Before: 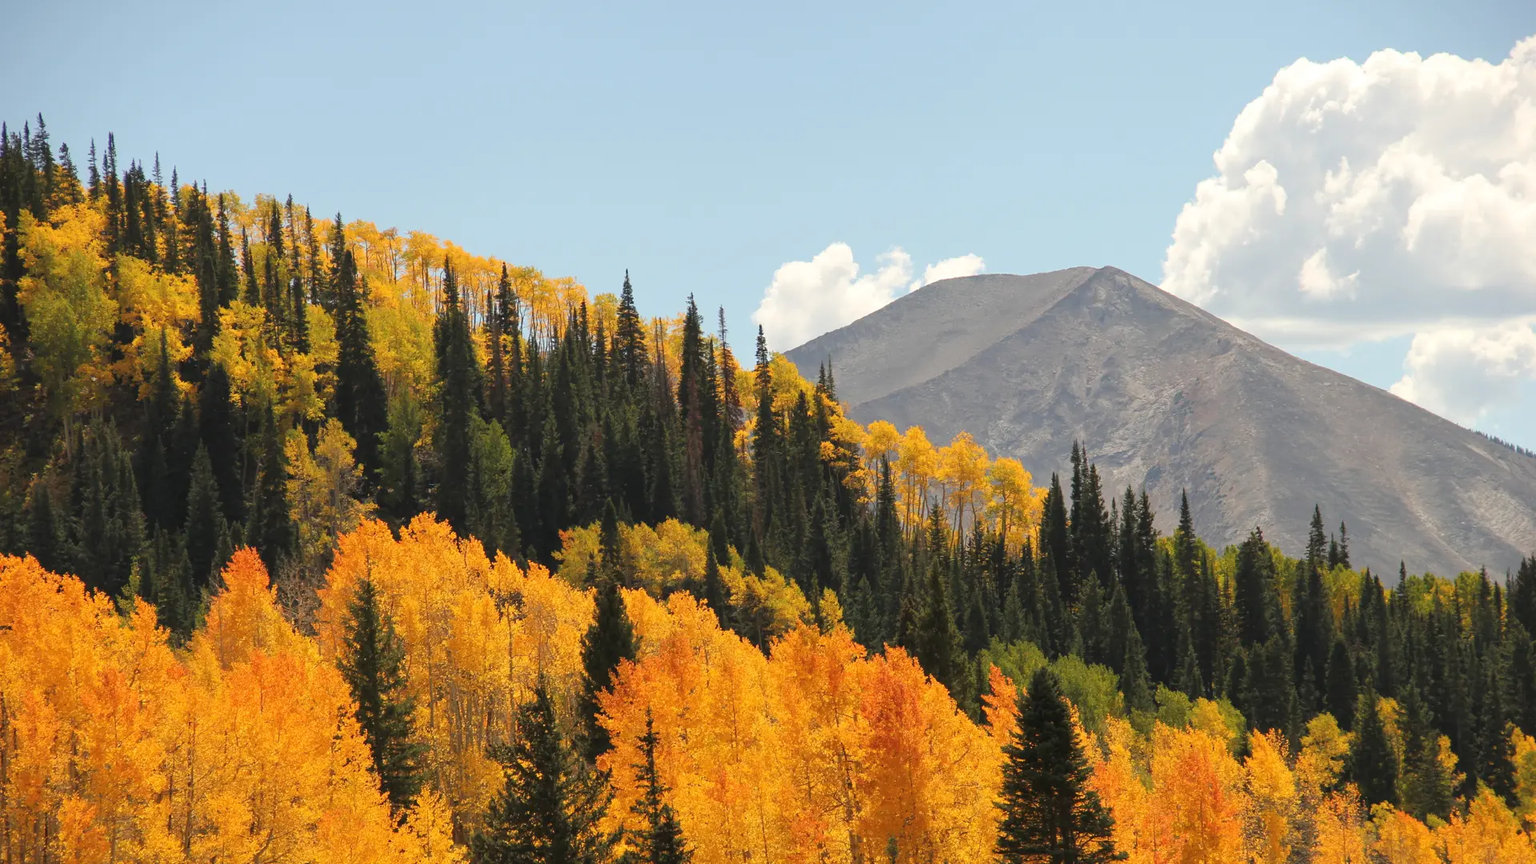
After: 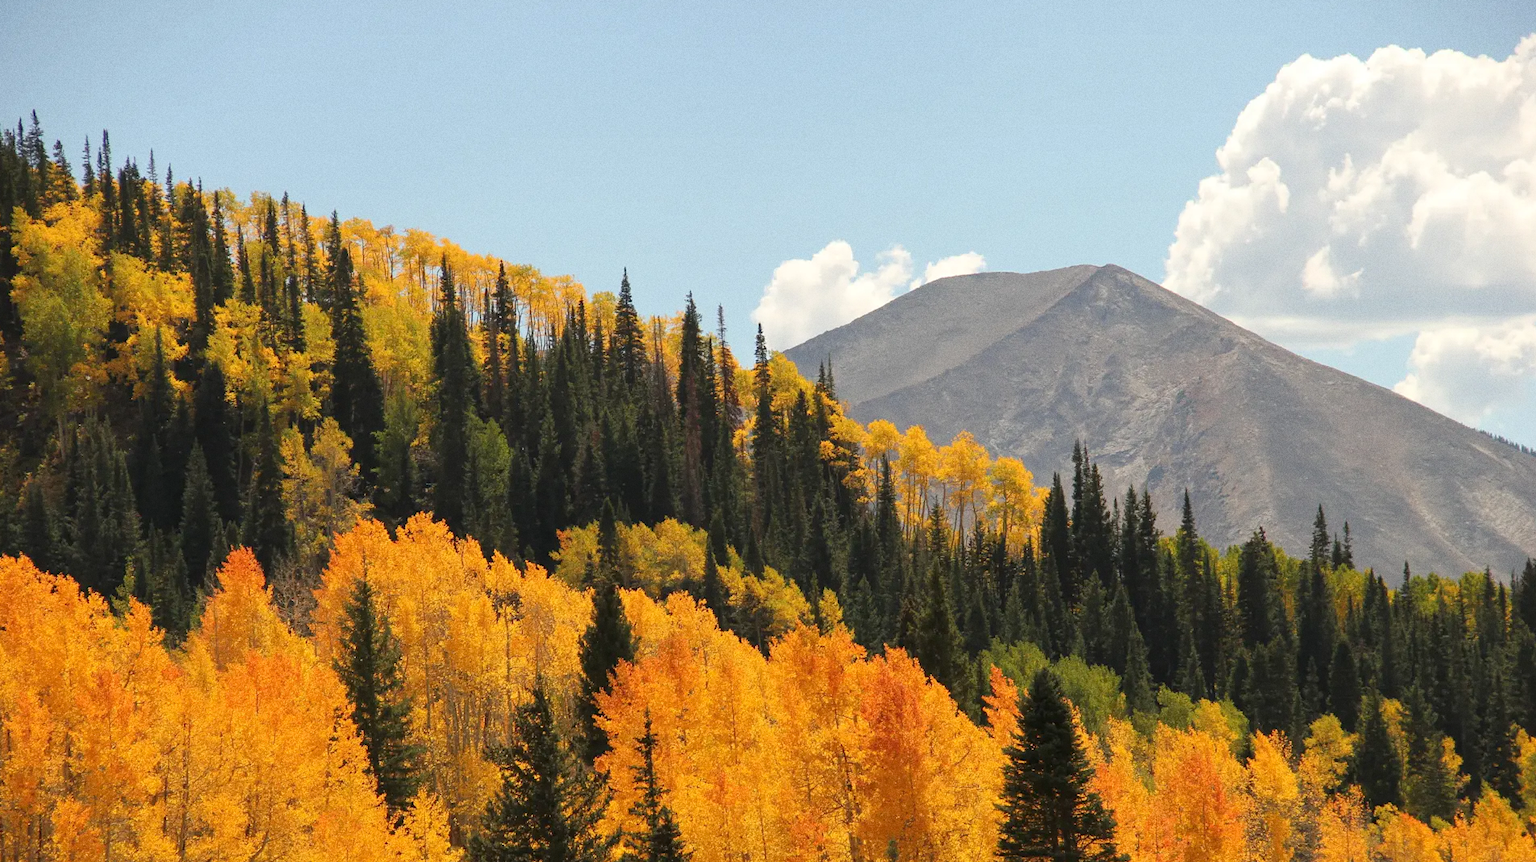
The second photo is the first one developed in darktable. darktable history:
crop: left 0.434%, top 0.485%, right 0.244%, bottom 0.386%
grain: on, module defaults
exposure: black level correction 0.001, compensate highlight preservation false
